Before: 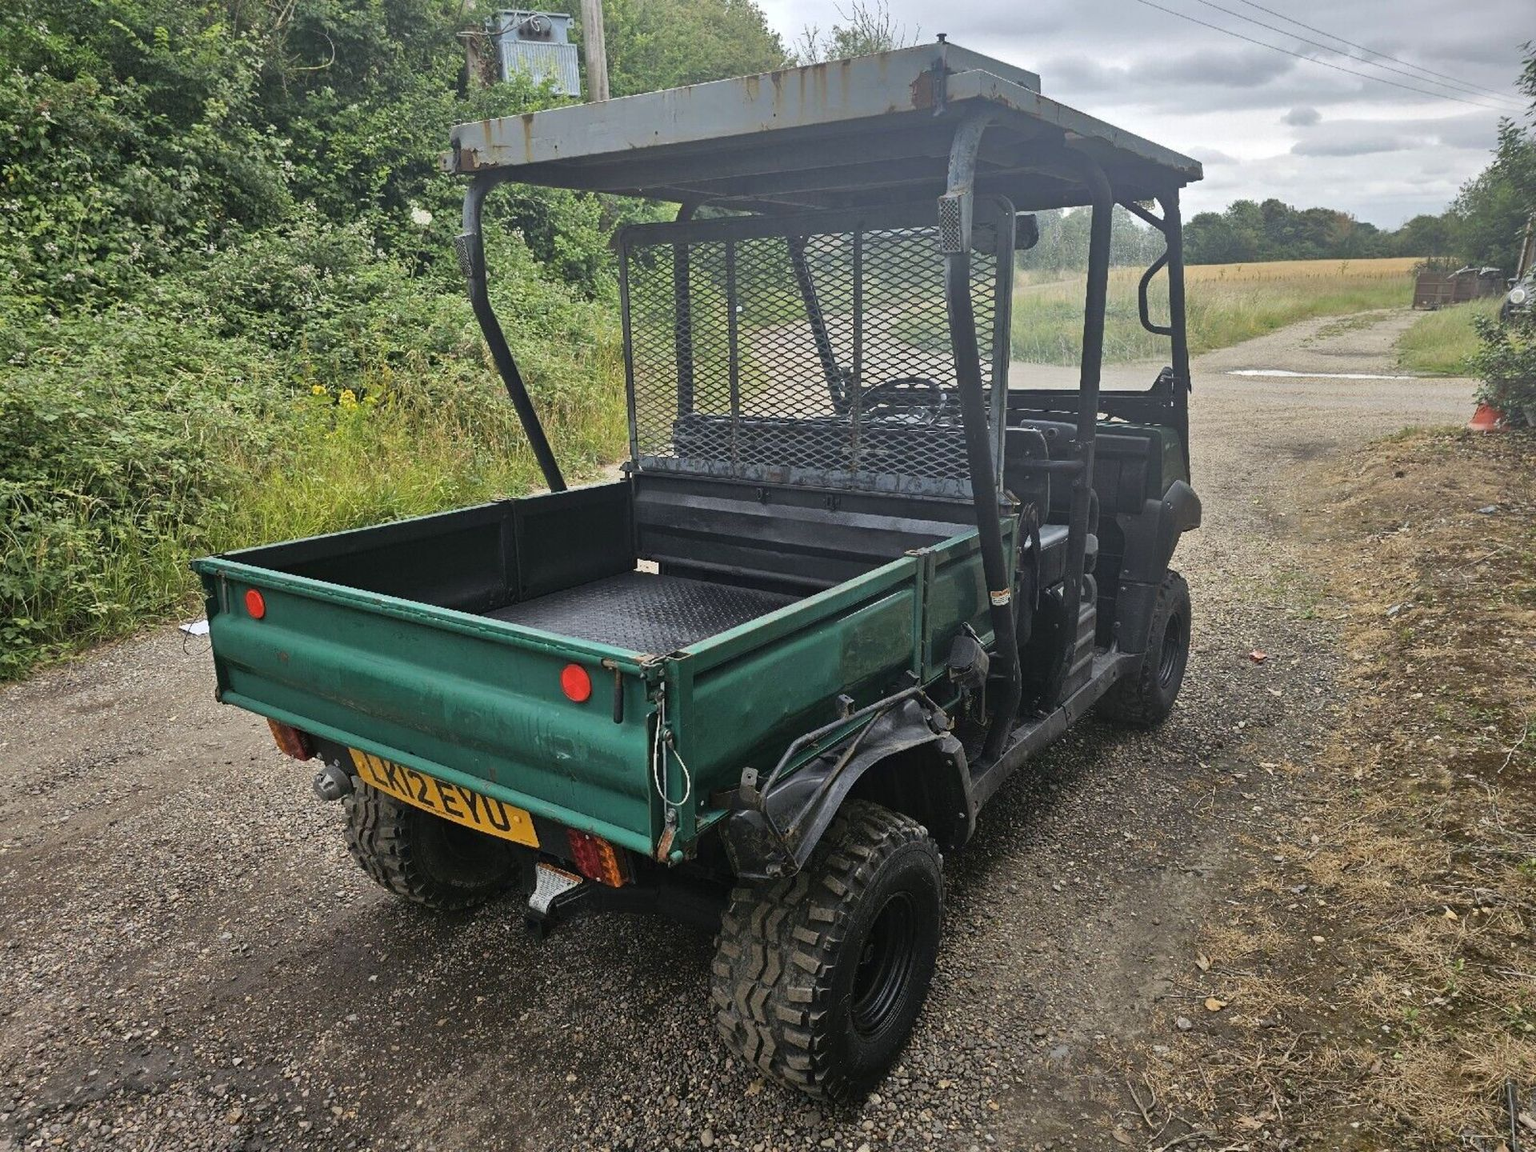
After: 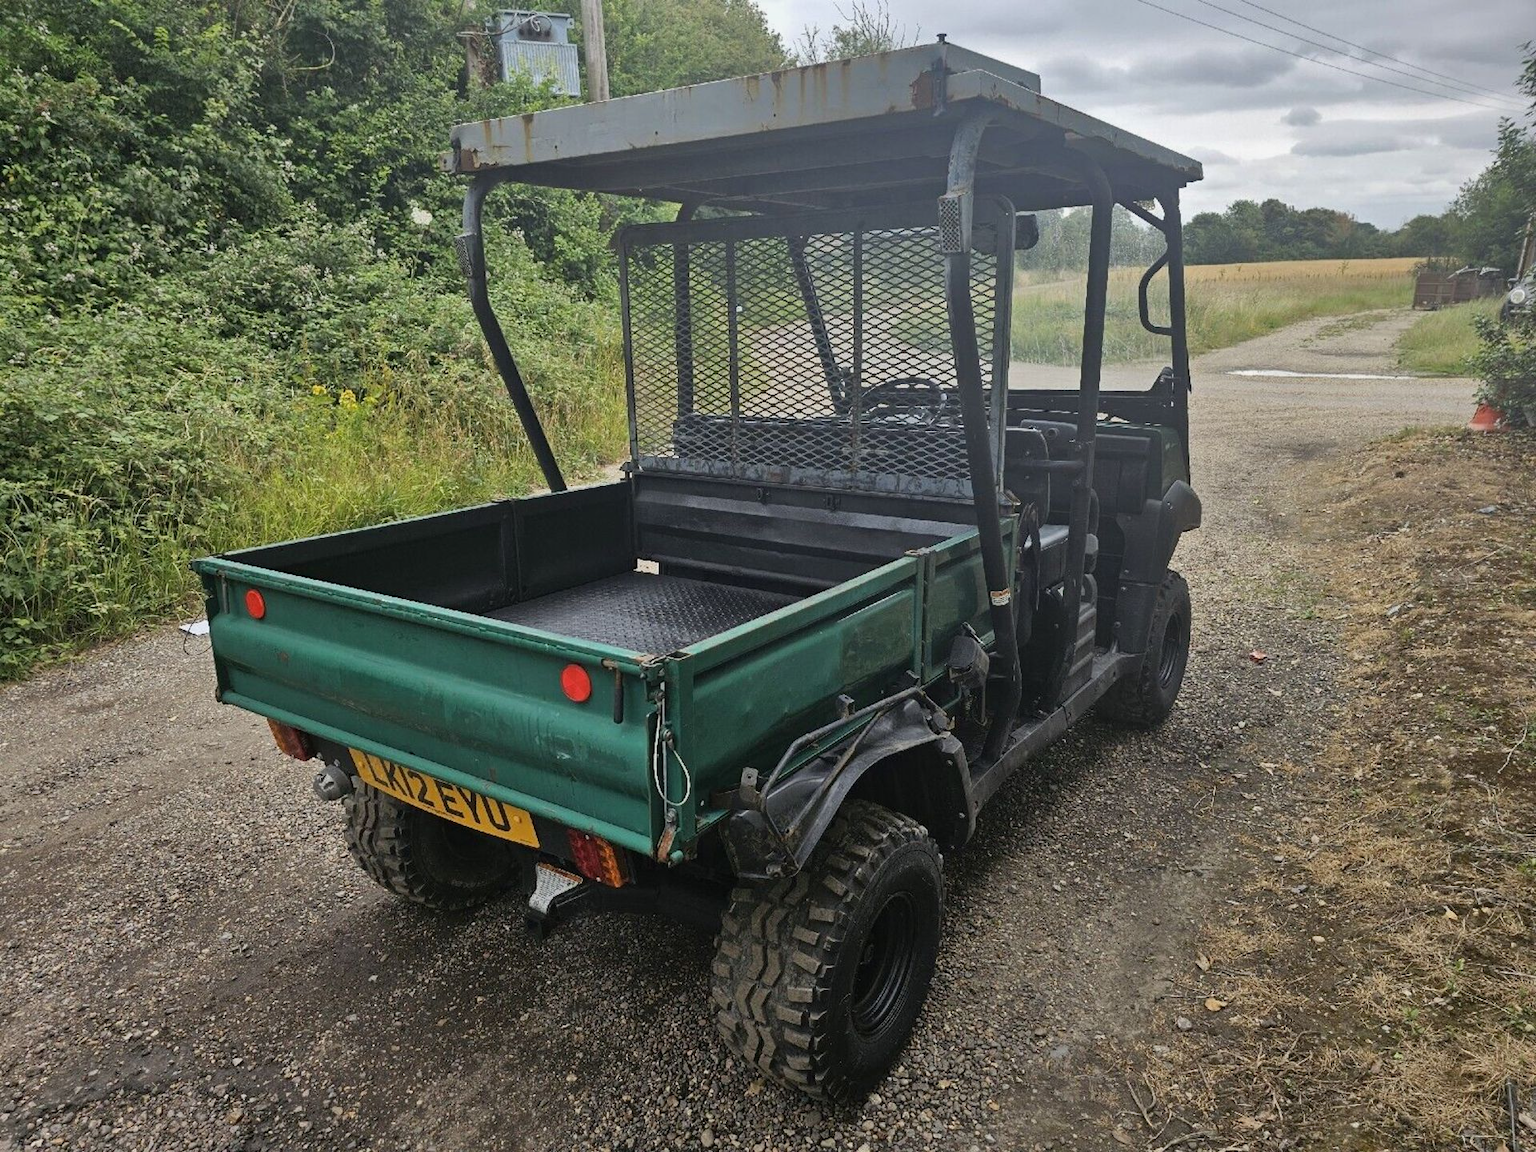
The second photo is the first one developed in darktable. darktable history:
exposure: exposure -0.14 EV, compensate exposure bias true, compensate highlight preservation false
